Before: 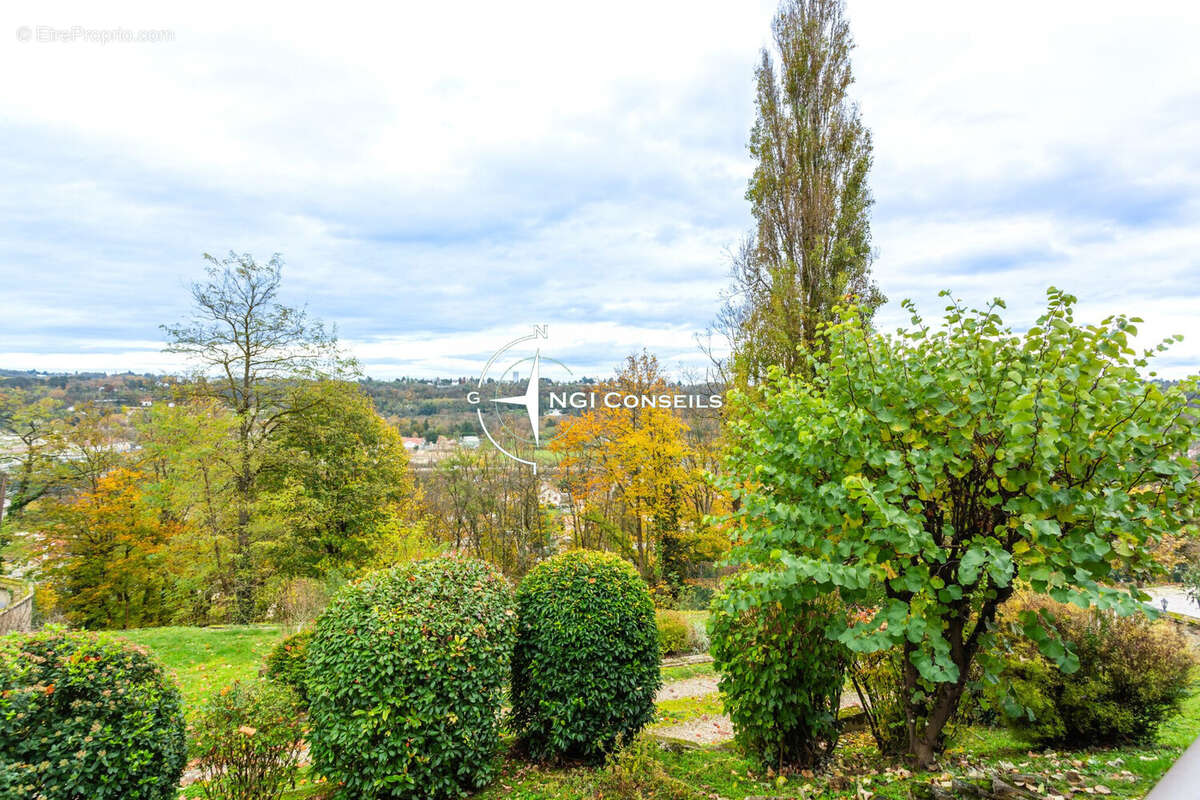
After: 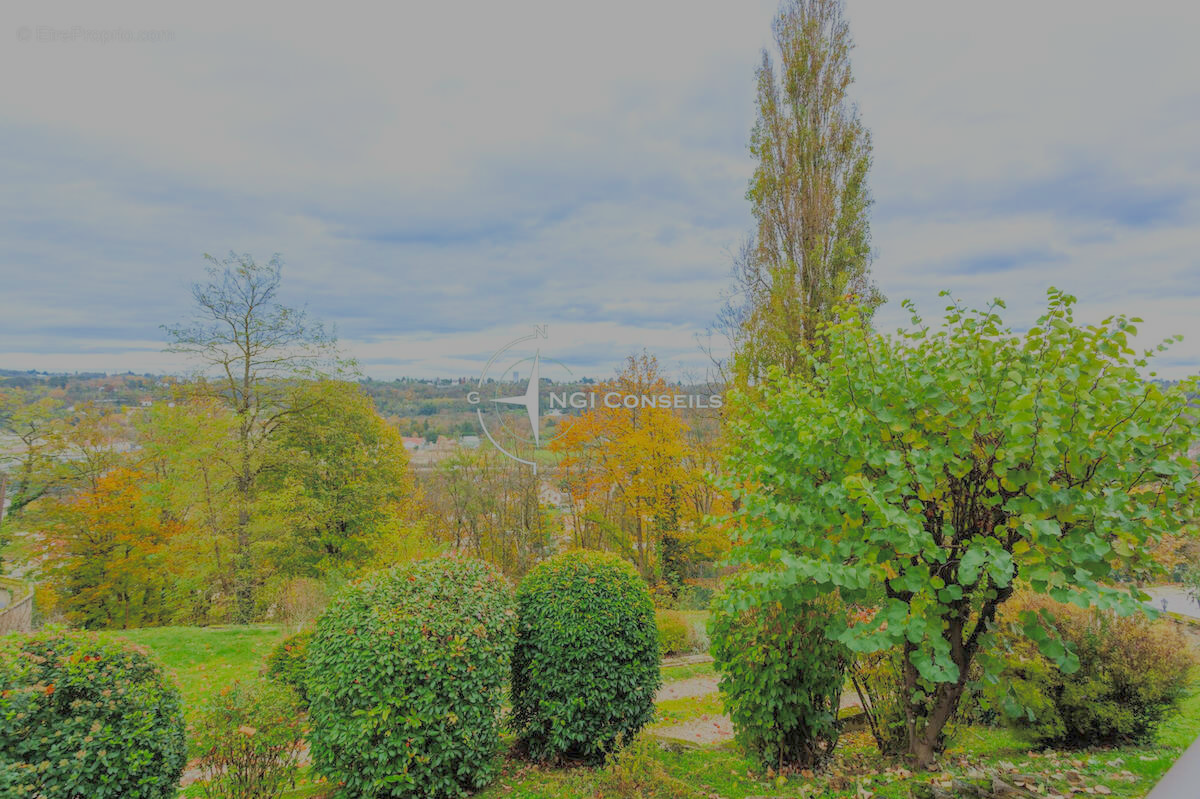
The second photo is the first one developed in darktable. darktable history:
filmic rgb: black relative exposure -15.86 EV, white relative exposure 7.98 EV, hardness 4.15, latitude 49.98%, contrast 0.516, color science v6 (2022)
crop: bottom 0.062%
